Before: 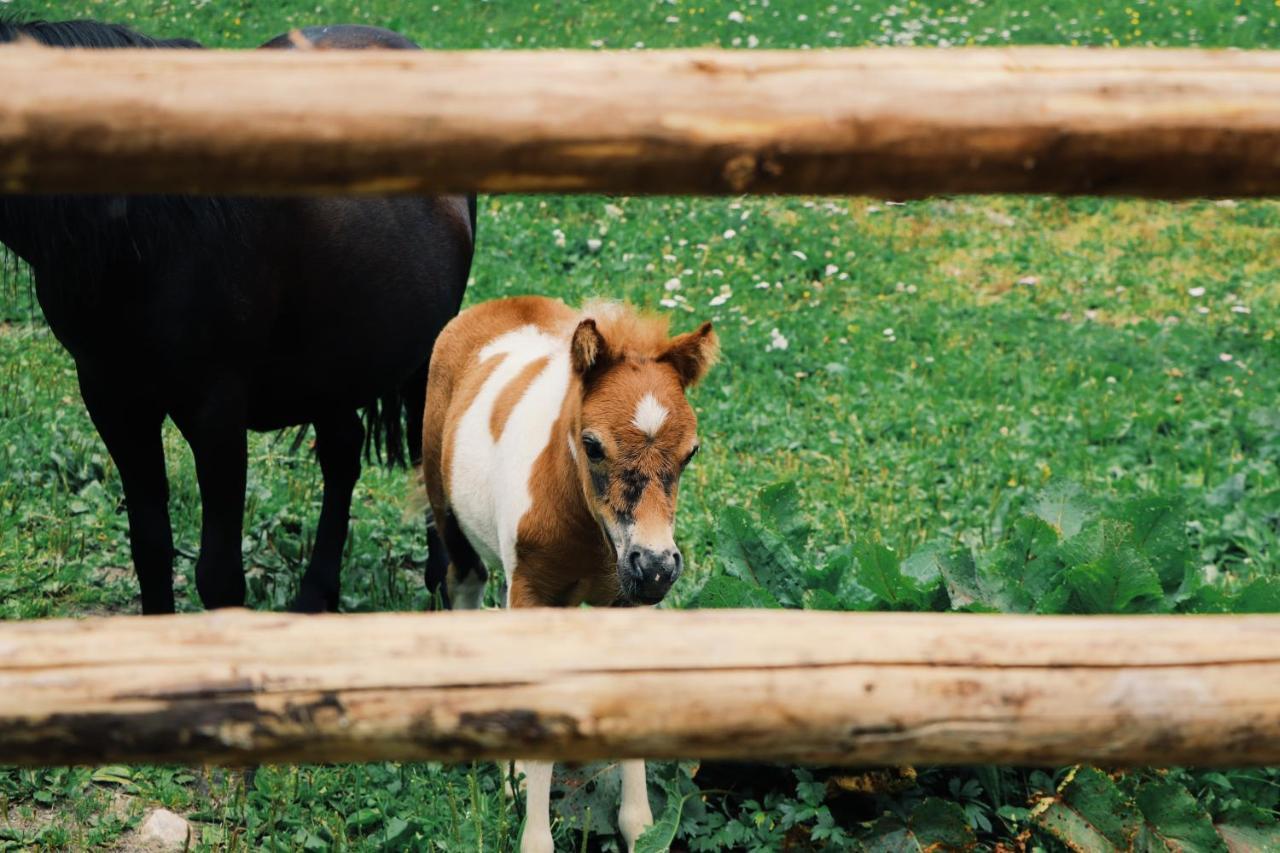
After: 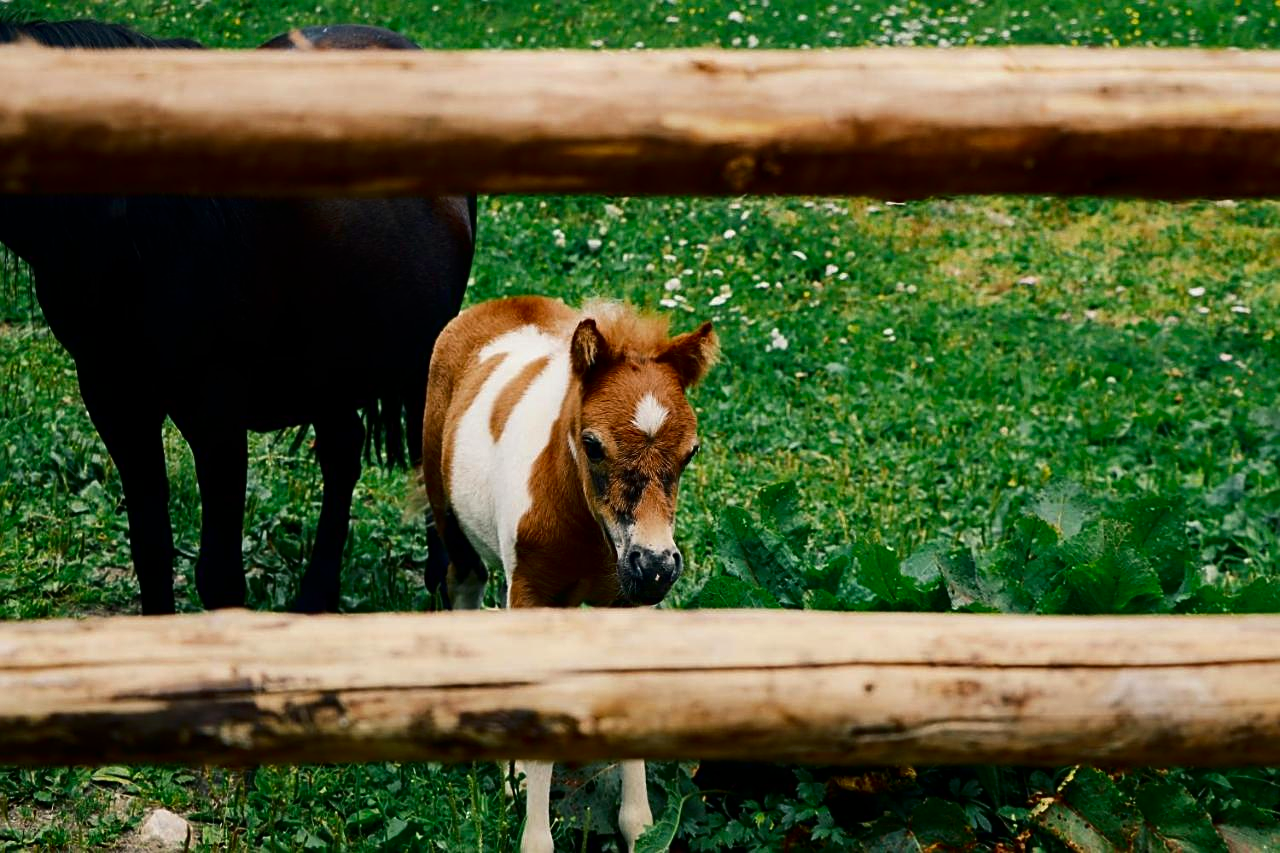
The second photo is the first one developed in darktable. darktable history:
sharpen: on, module defaults
contrast brightness saturation: contrast 0.13, brightness -0.24, saturation 0.14
